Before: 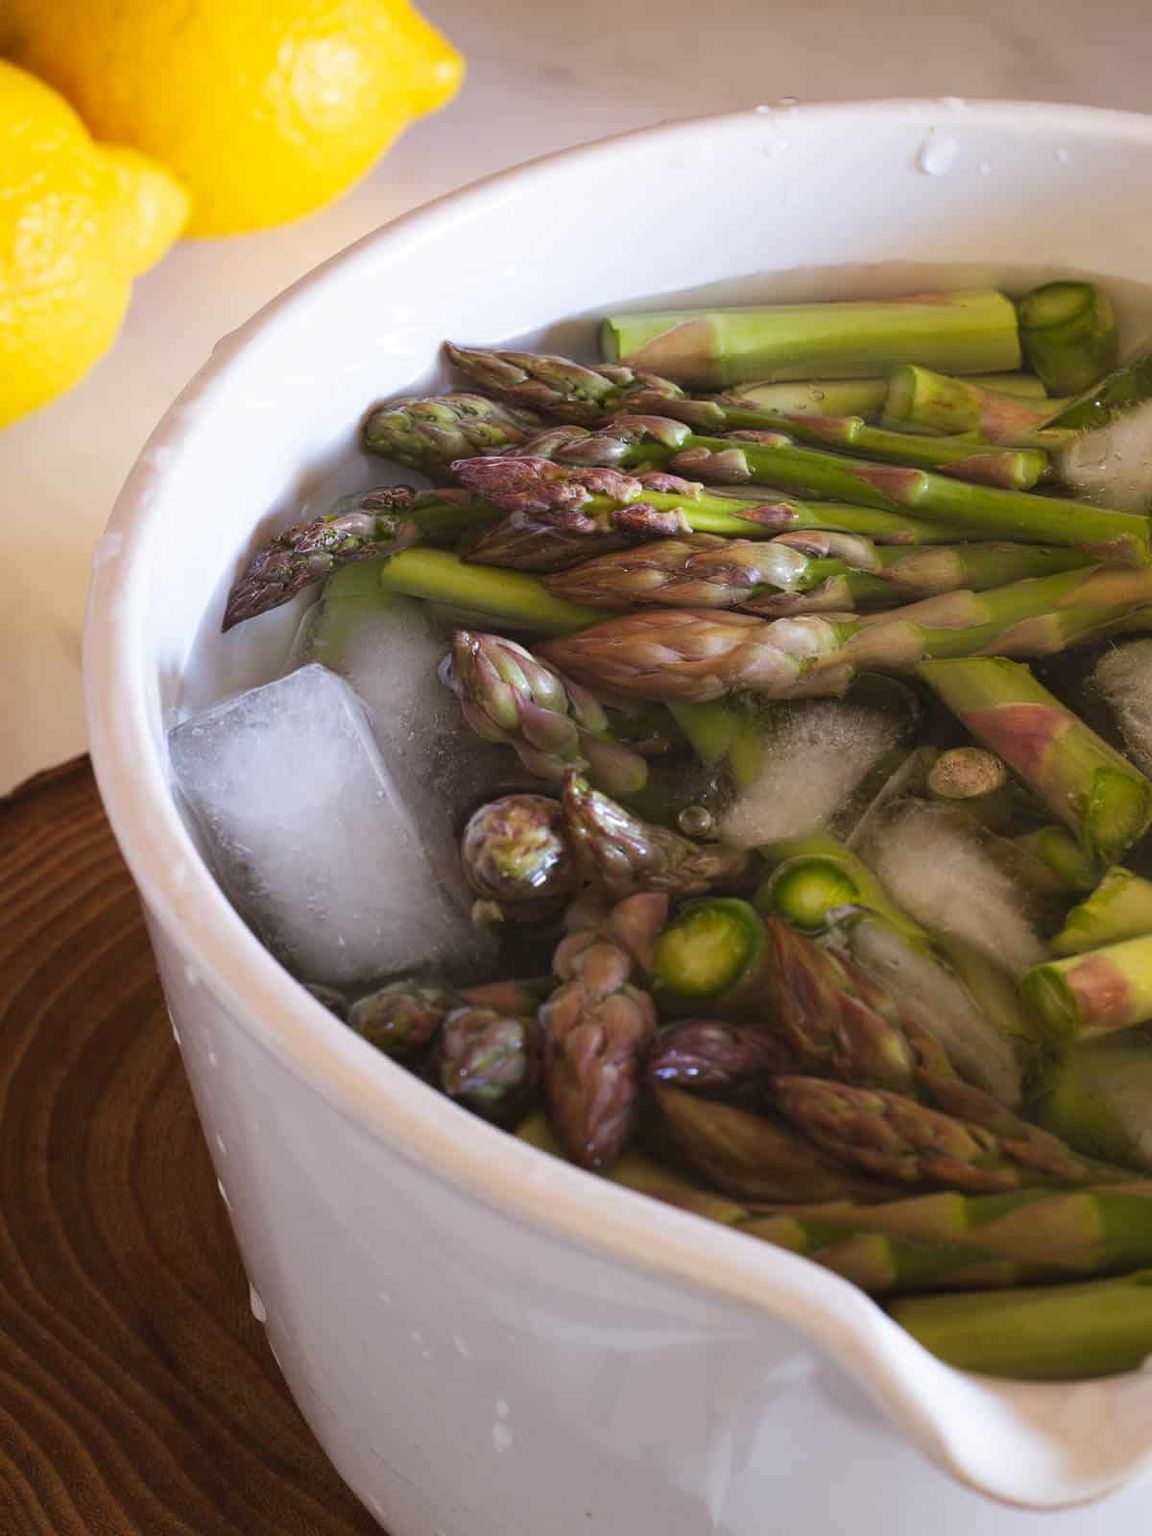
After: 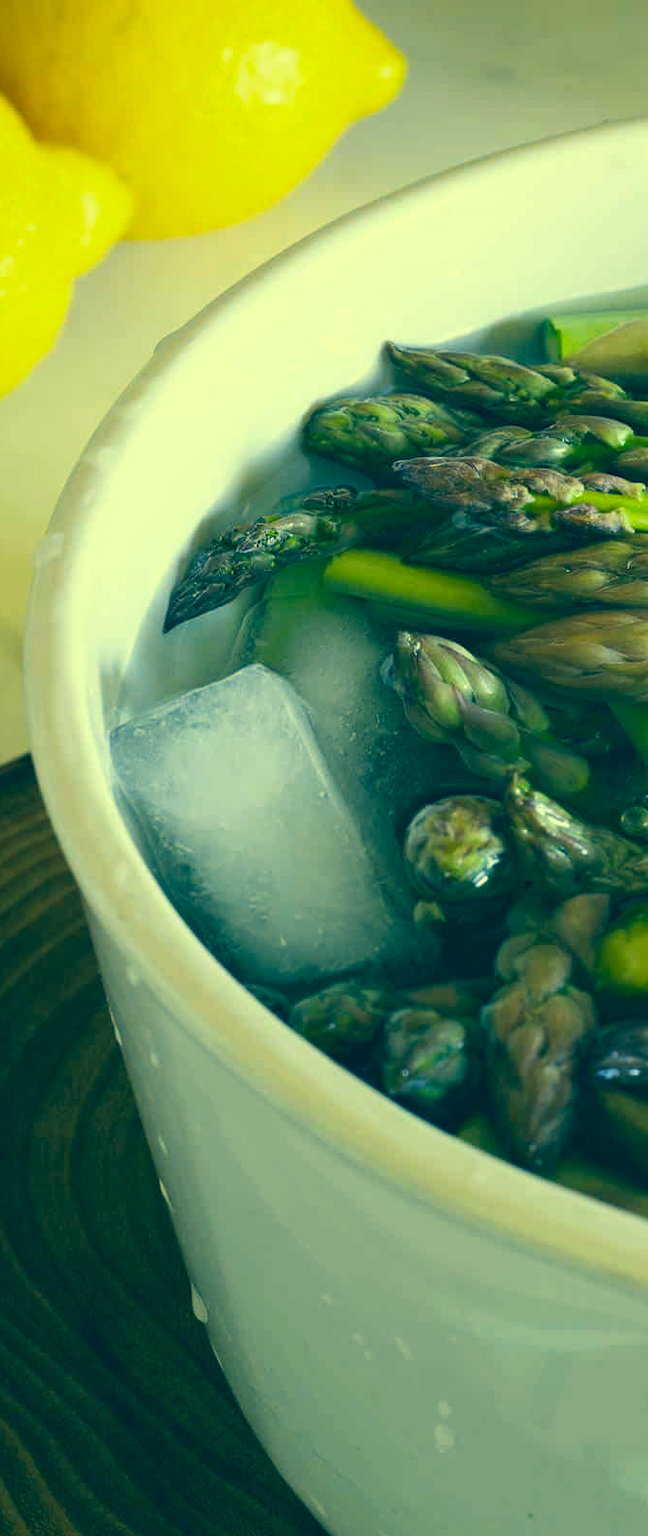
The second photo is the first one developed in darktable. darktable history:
crop: left 5.114%, right 38.589%
color correction: highlights a* -15.58, highlights b* 40, shadows a* -40, shadows b* -26.18
